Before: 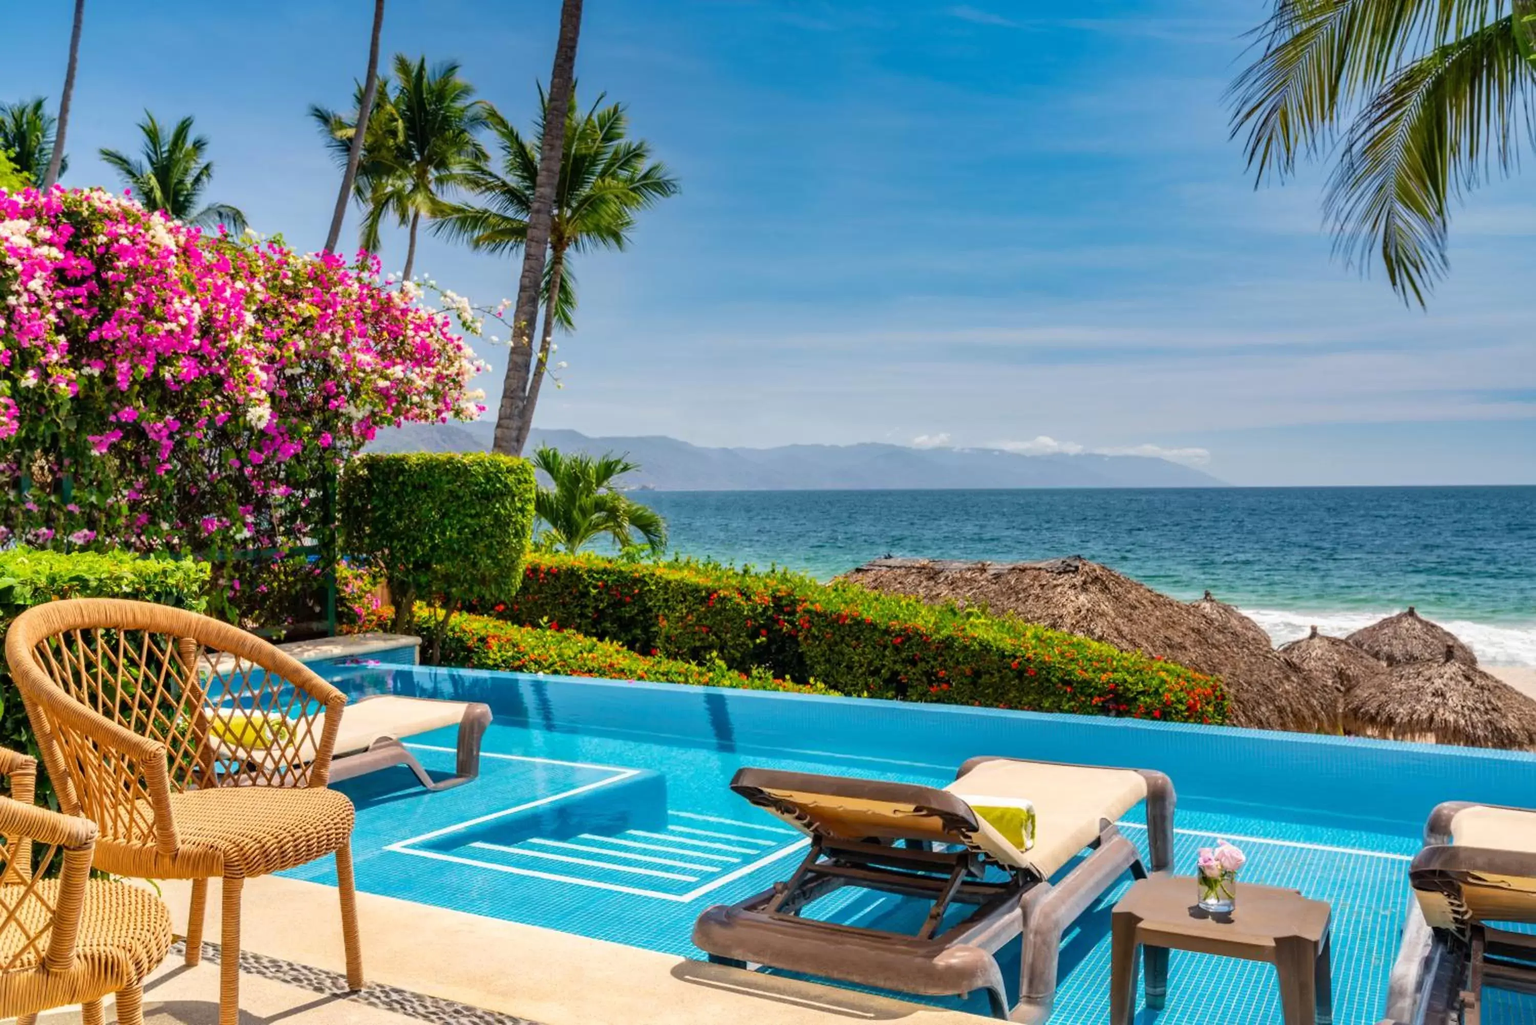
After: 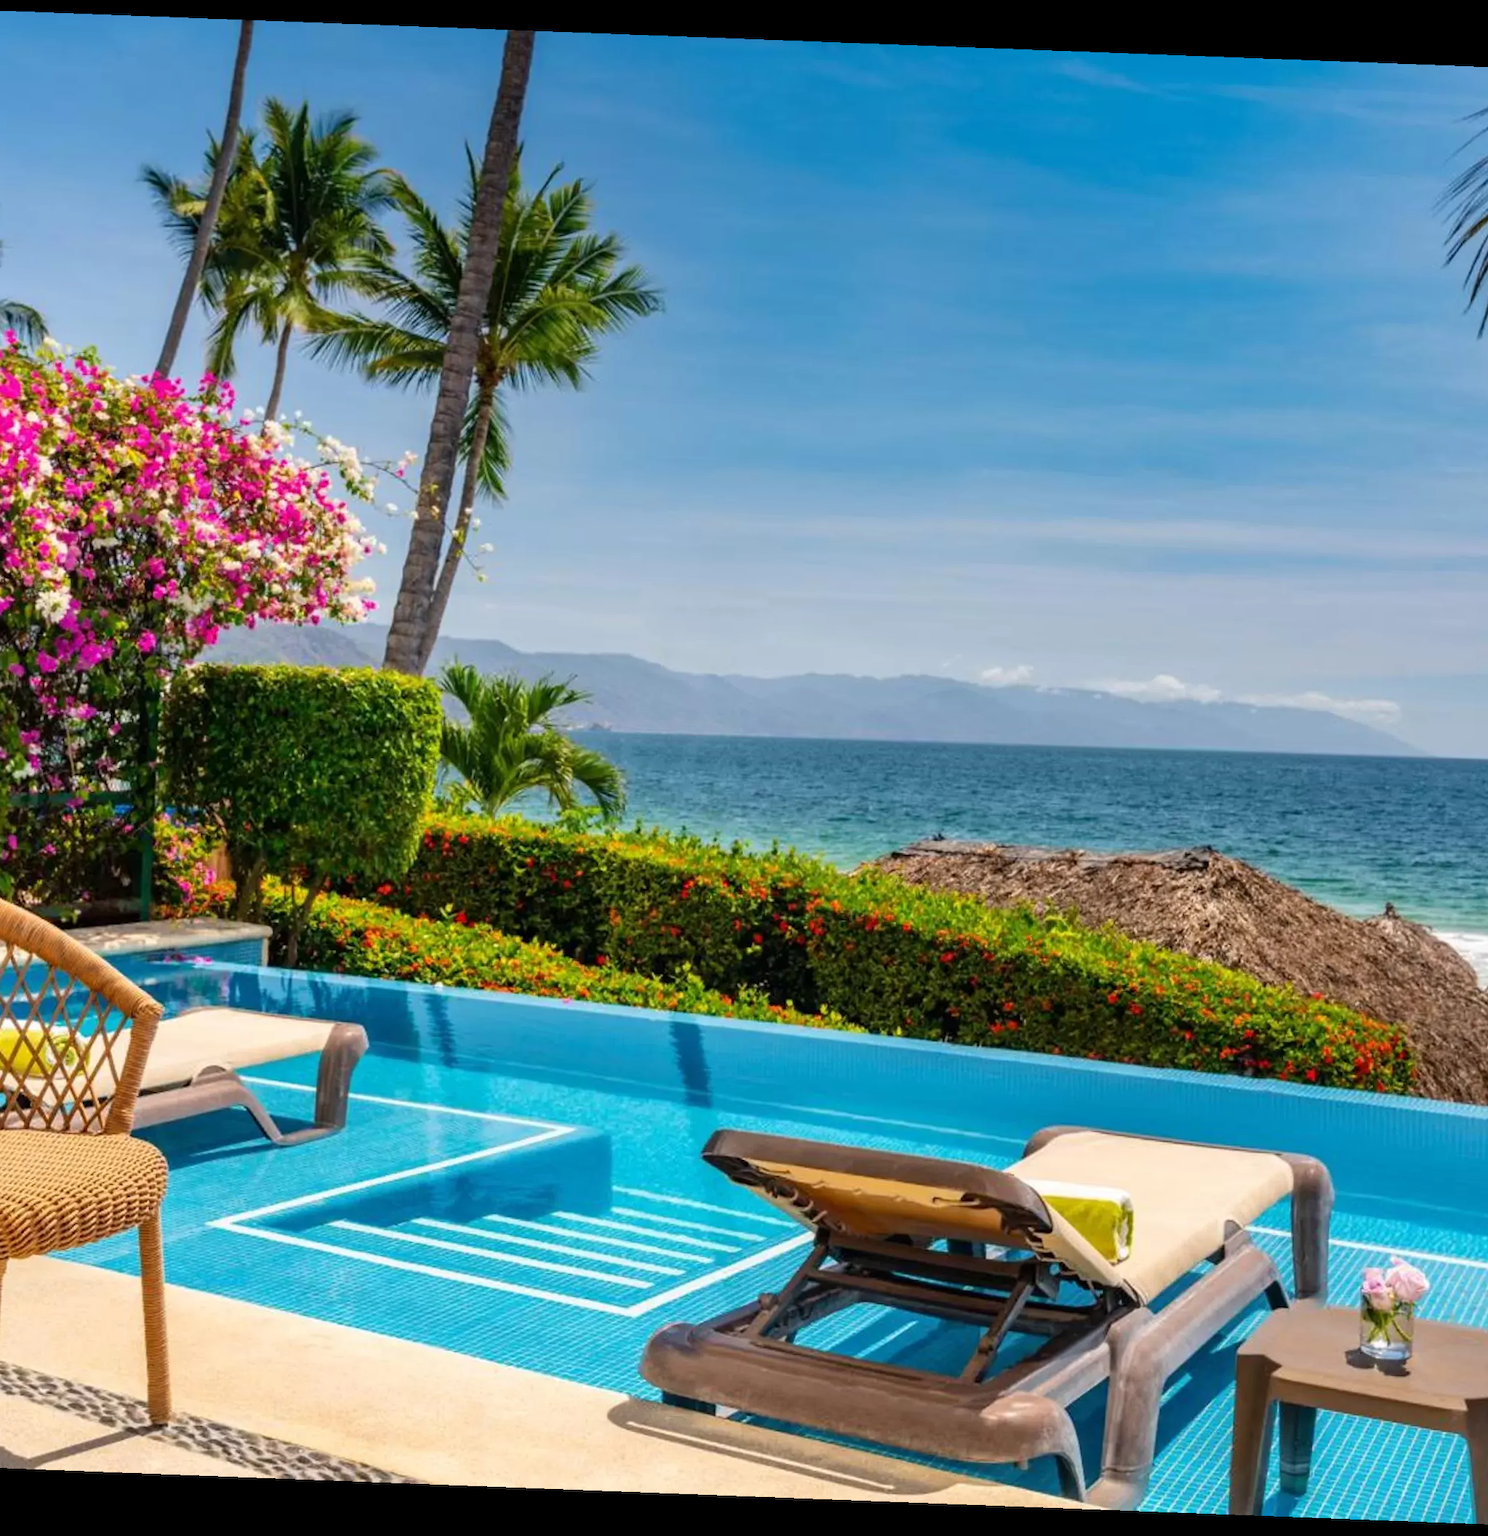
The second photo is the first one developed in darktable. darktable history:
rotate and perspective: rotation 2.17°, automatic cropping off
crop and rotate: left 15.546%, right 17.787%
